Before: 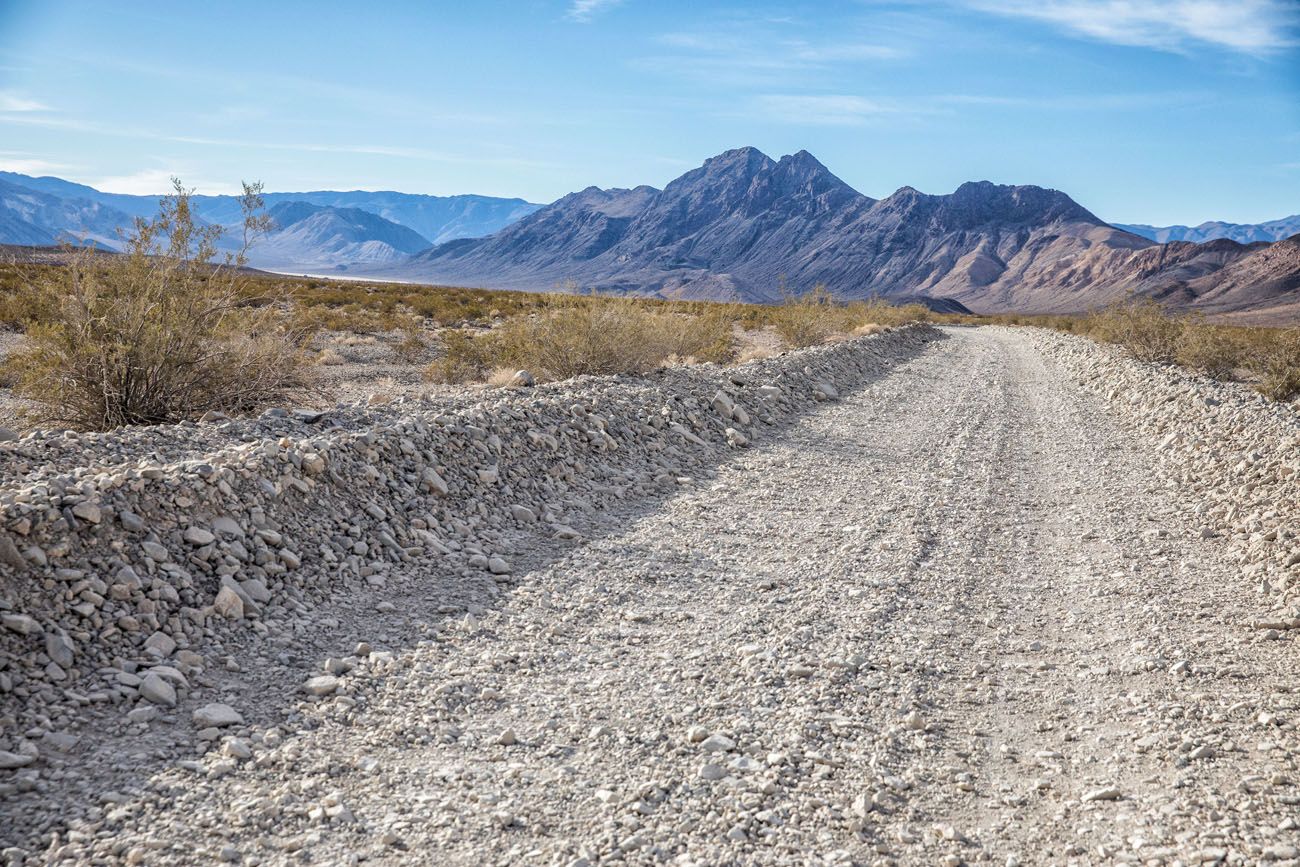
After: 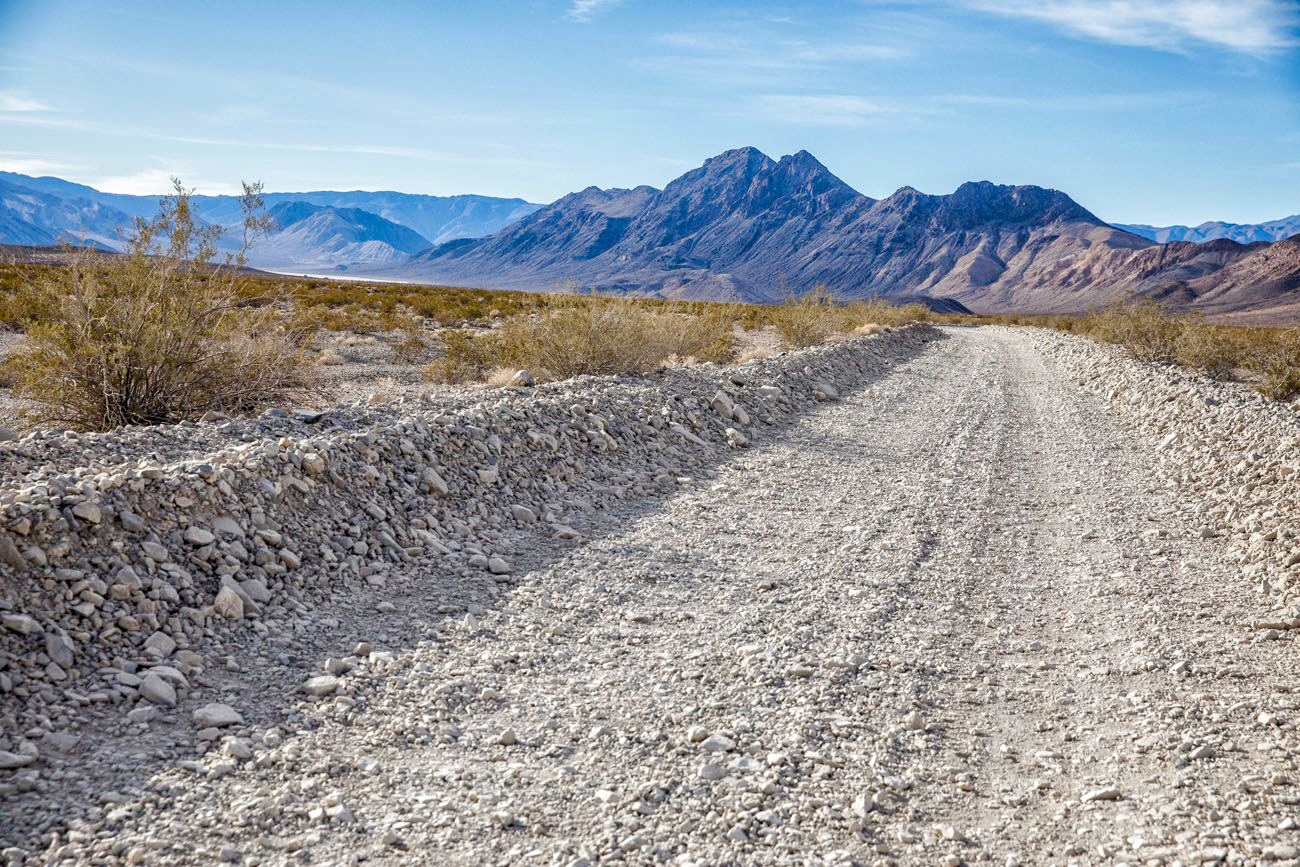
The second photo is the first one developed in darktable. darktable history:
color balance rgb: linear chroma grading › global chroma 8.227%, perceptual saturation grading › global saturation 20%, perceptual saturation grading › highlights -49.004%, perceptual saturation grading › shadows 24.147%, global vibrance 9.667%
contrast equalizer: y [[0.524 ×6], [0.512 ×6], [0.379 ×6], [0 ×6], [0 ×6]]
